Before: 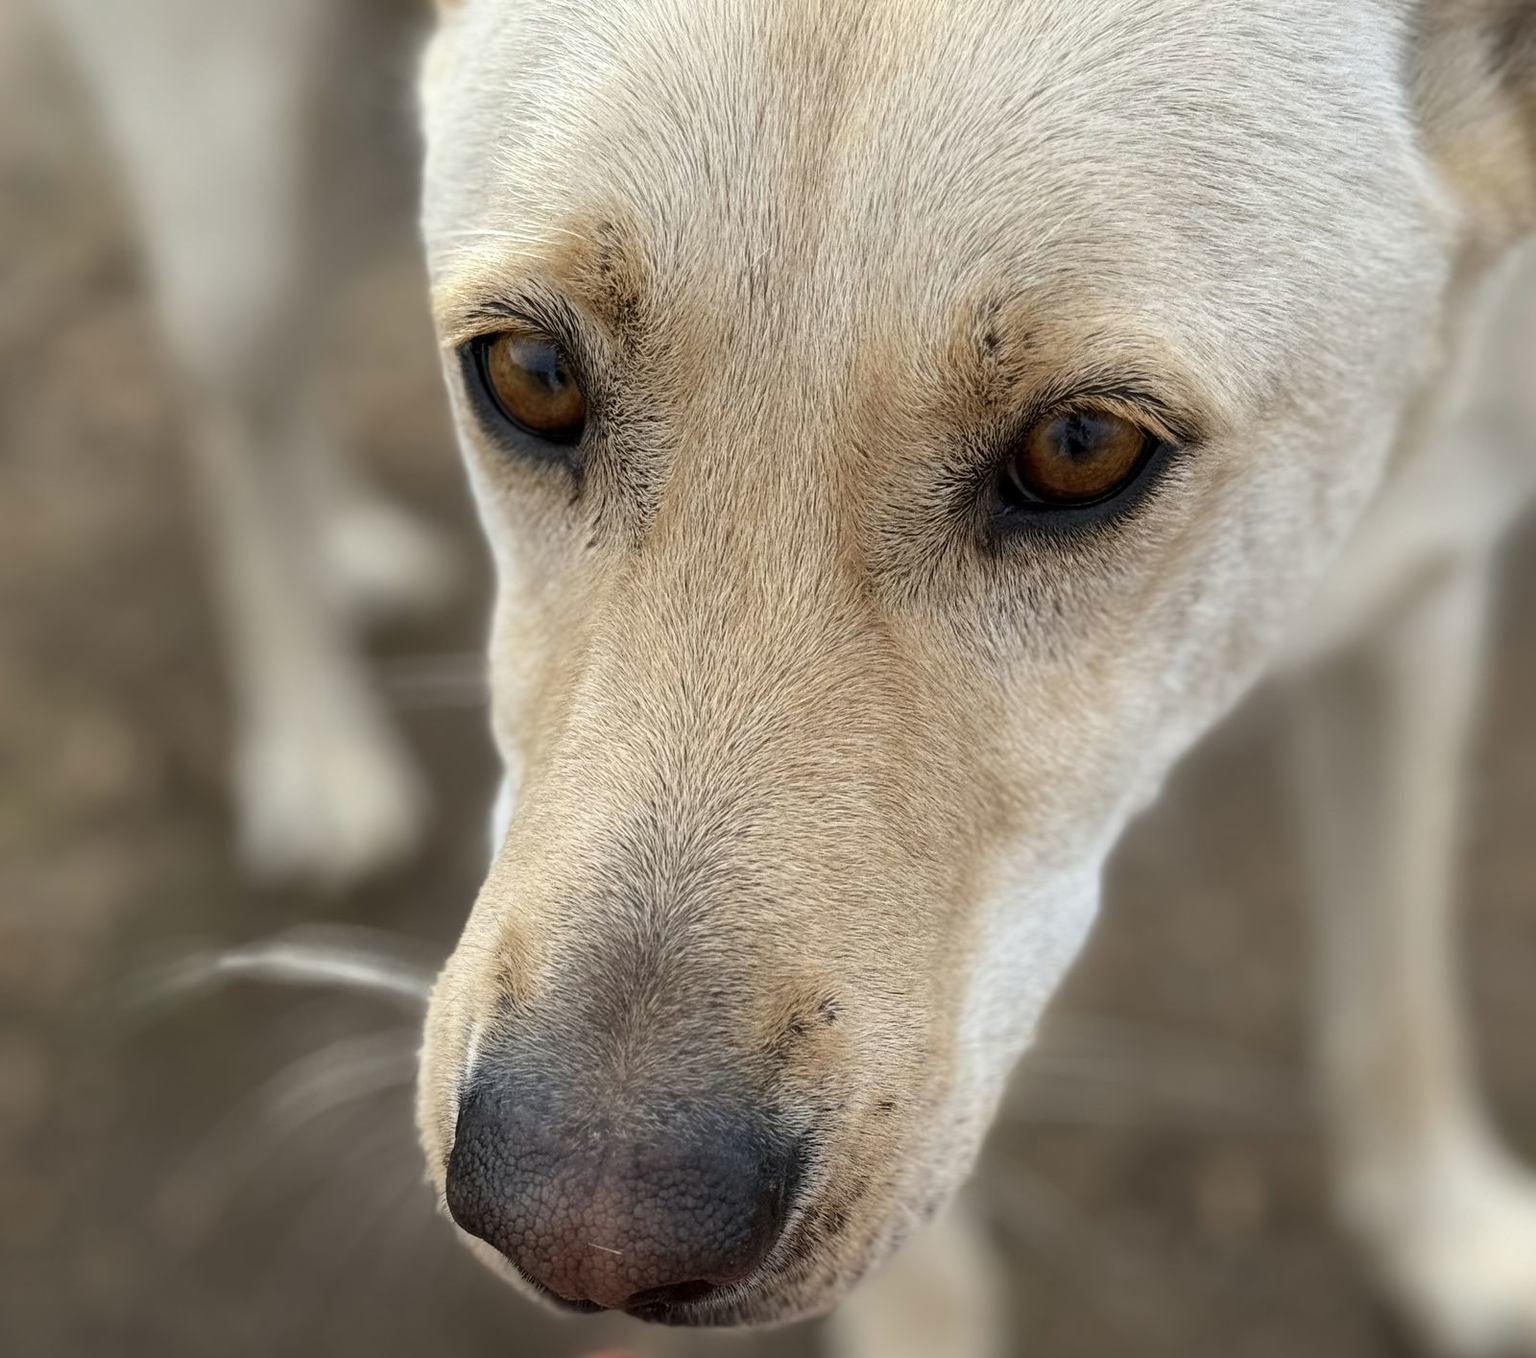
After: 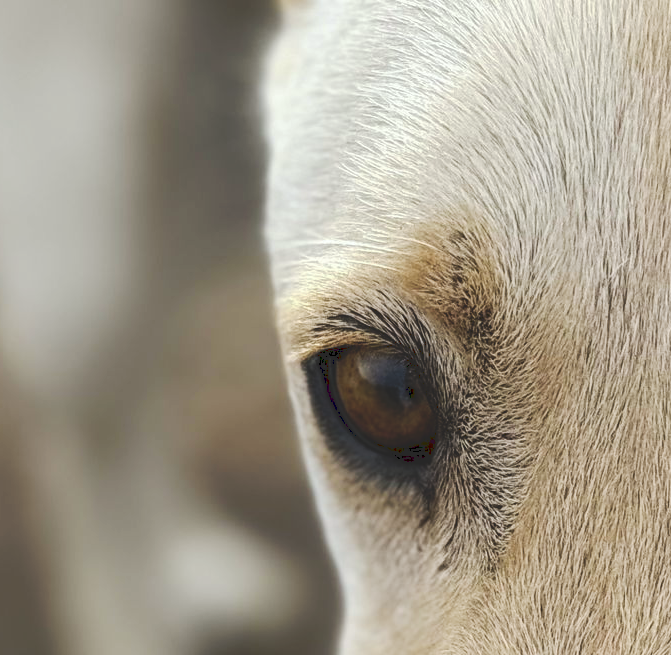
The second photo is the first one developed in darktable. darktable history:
crop and rotate: left 10.817%, top 0.062%, right 47.194%, bottom 53.626%
contrast brightness saturation: contrast 0.06, brightness -0.01, saturation -0.23
color balance rgb: perceptual saturation grading › global saturation 25%, global vibrance 20%
tone curve: curves: ch0 [(0, 0) (0.003, 0.156) (0.011, 0.156) (0.025, 0.157) (0.044, 0.164) (0.069, 0.172) (0.1, 0.181) (0.136, 0.191) (0.177, 0.214) (0.224, 0.245) (0.277, 0.285) (0.335, 0.333) (0.399, 0.387) (0.468, 0.471) (0.543, 0.556) (0.623, 0.648) (0.709, 0.734) (0.801, 0.809) (0.898, 0.891) (1, 1)], preserve colors none
white balance: red 0.988, blue 1.017
